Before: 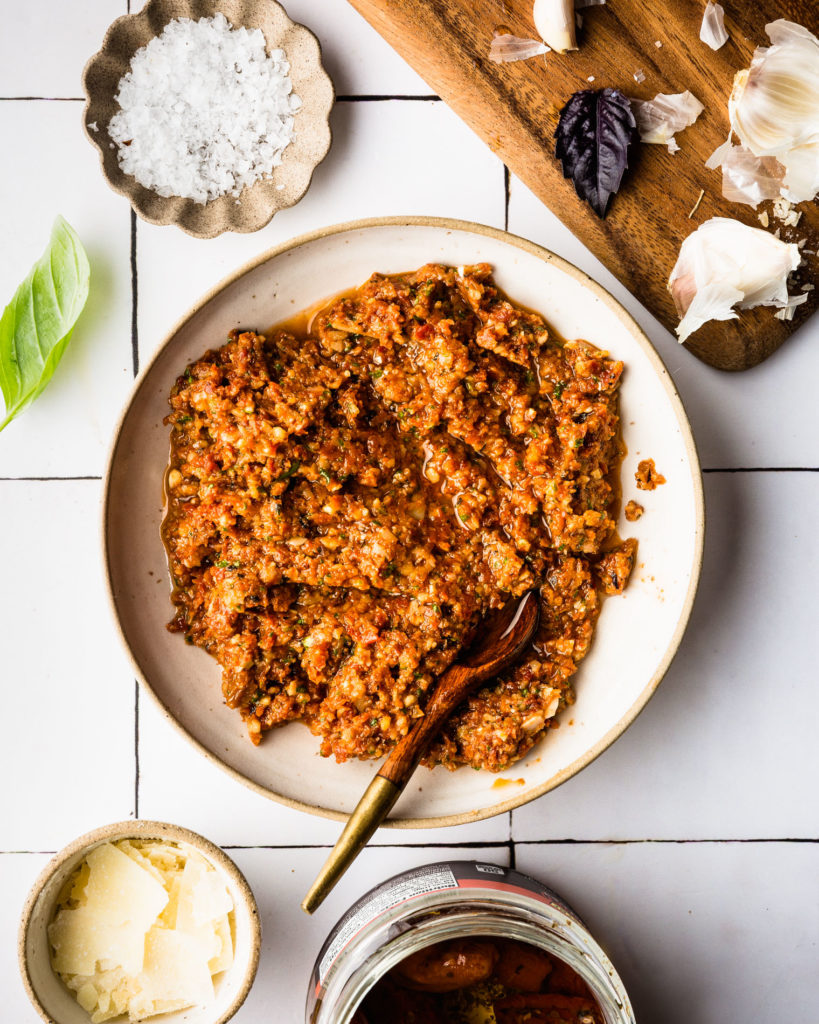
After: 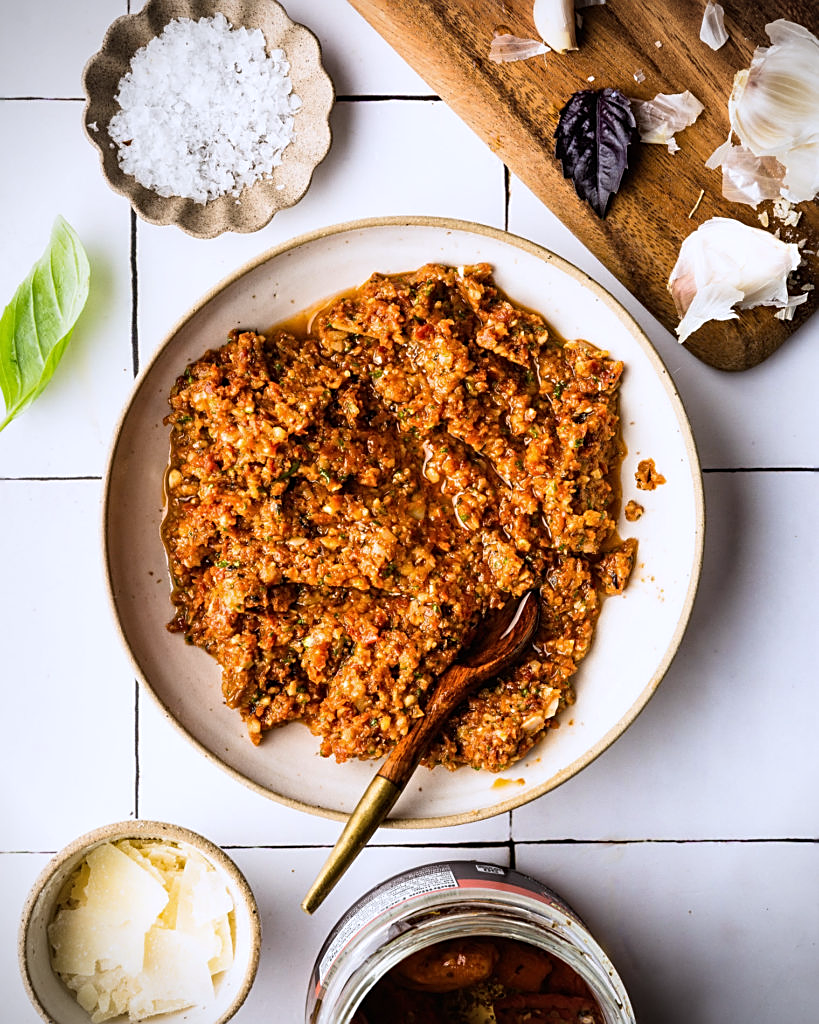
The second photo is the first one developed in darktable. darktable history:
sharpen: on, module defaults
white balance: red 0.984, blue 1.059
vignetting: fall-off start 92.6%, brightness -0.52, saturation -0.51, center (-0.012, 0)
